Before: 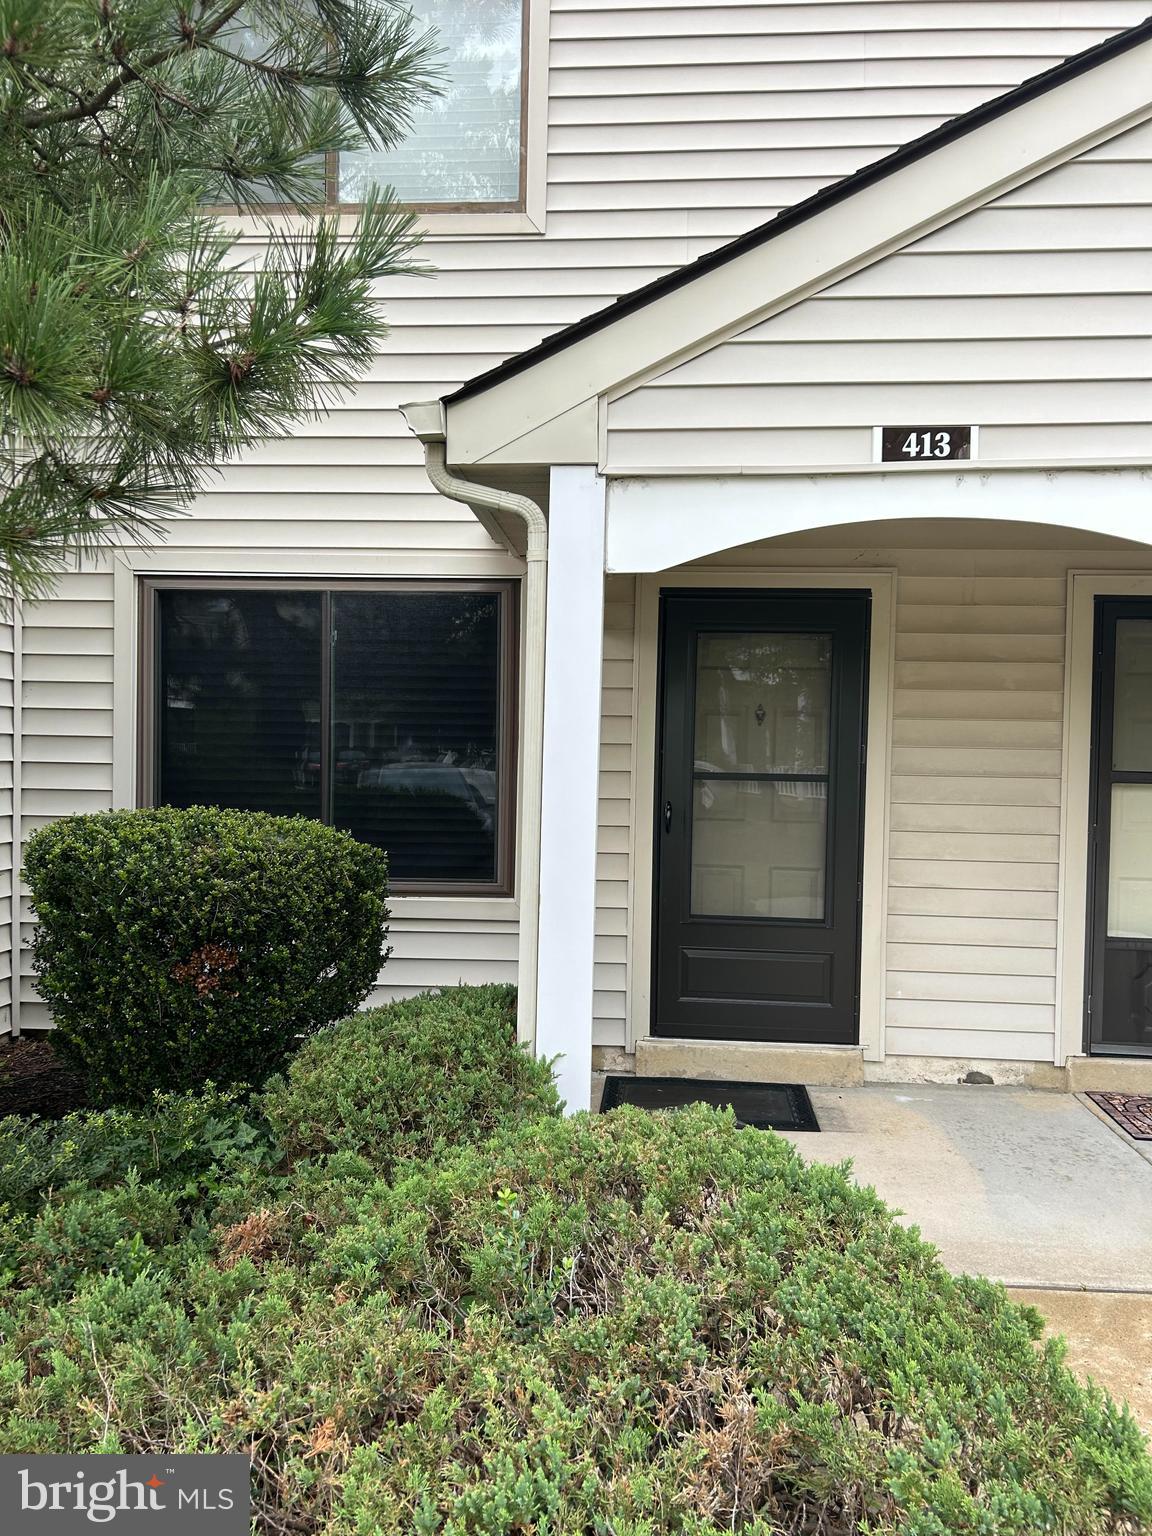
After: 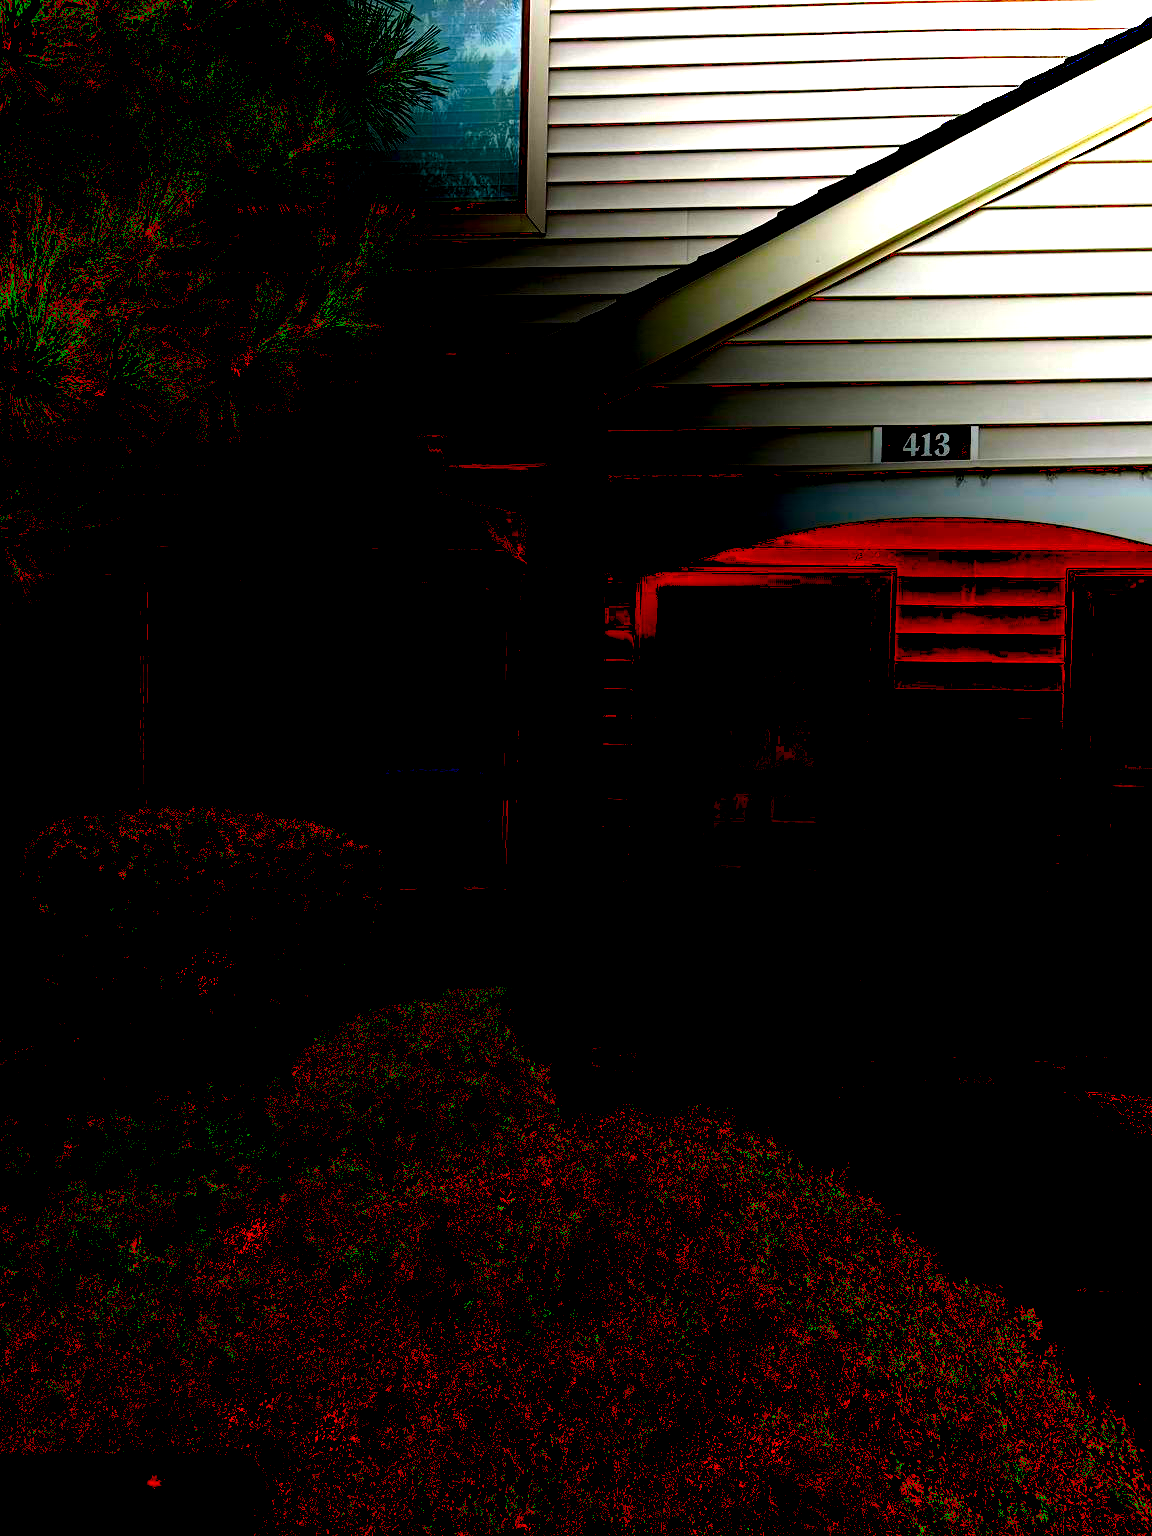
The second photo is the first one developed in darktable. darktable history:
local contrast: on, module defaults
exposure: black level correction 0.1, exposure 3.034 EV, compensate highlight preservation false
